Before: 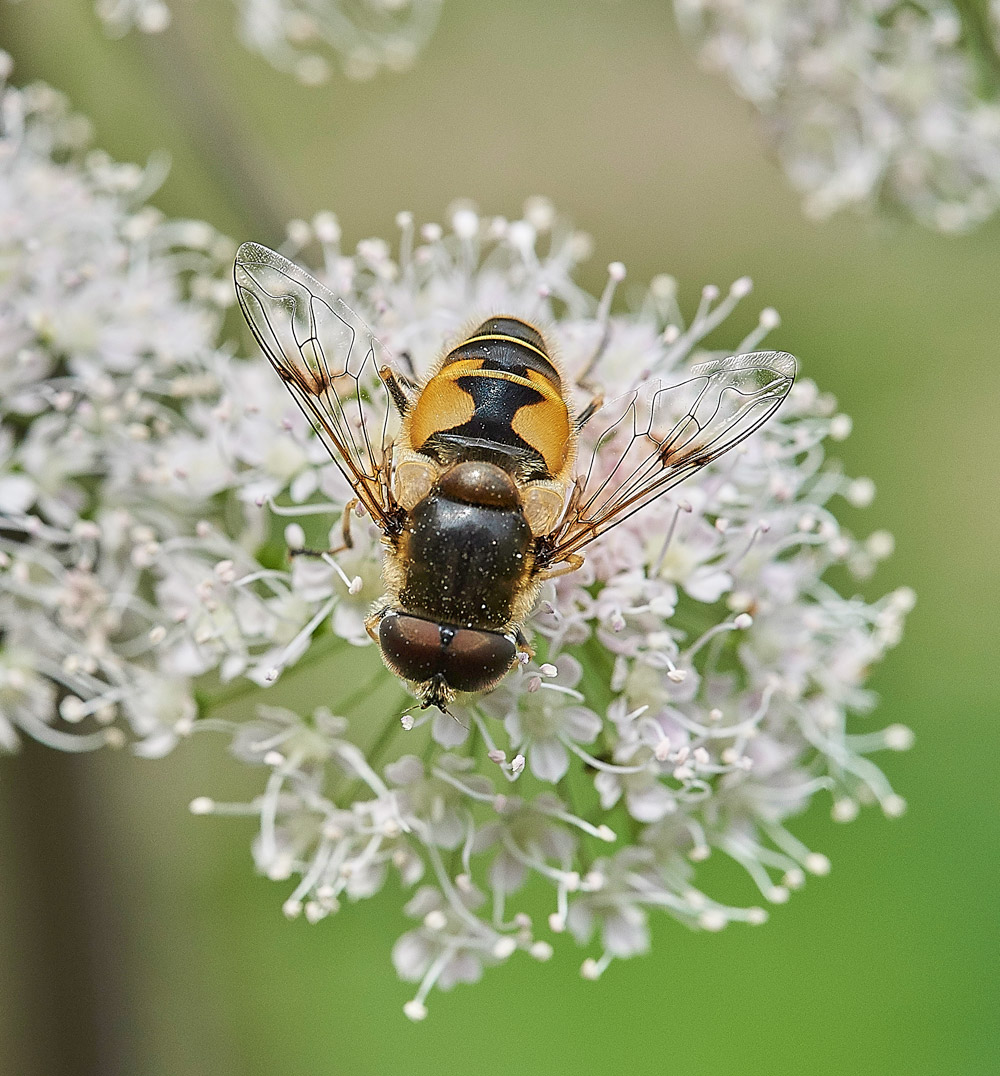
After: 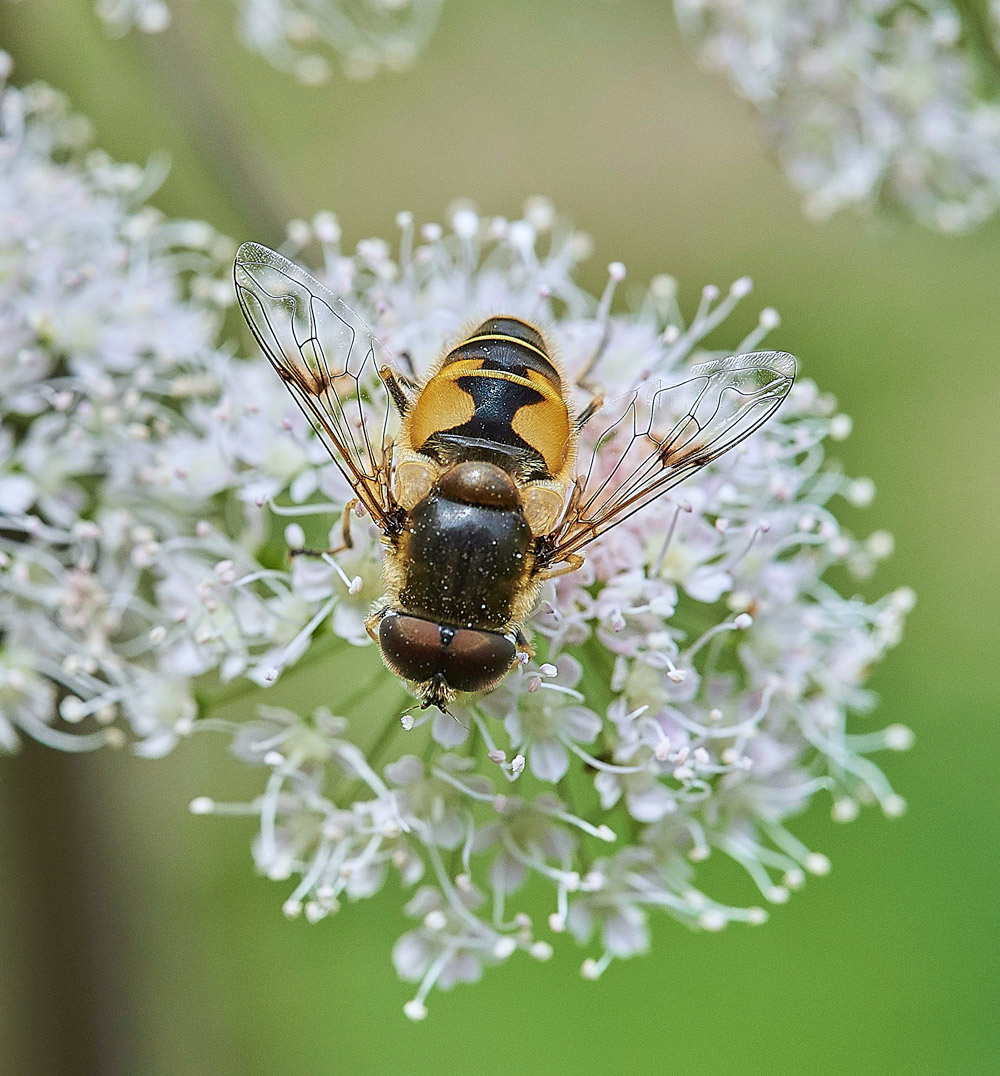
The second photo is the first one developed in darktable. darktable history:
white balance: red 0.967, blue 1.049
velvia: on, module defaults
